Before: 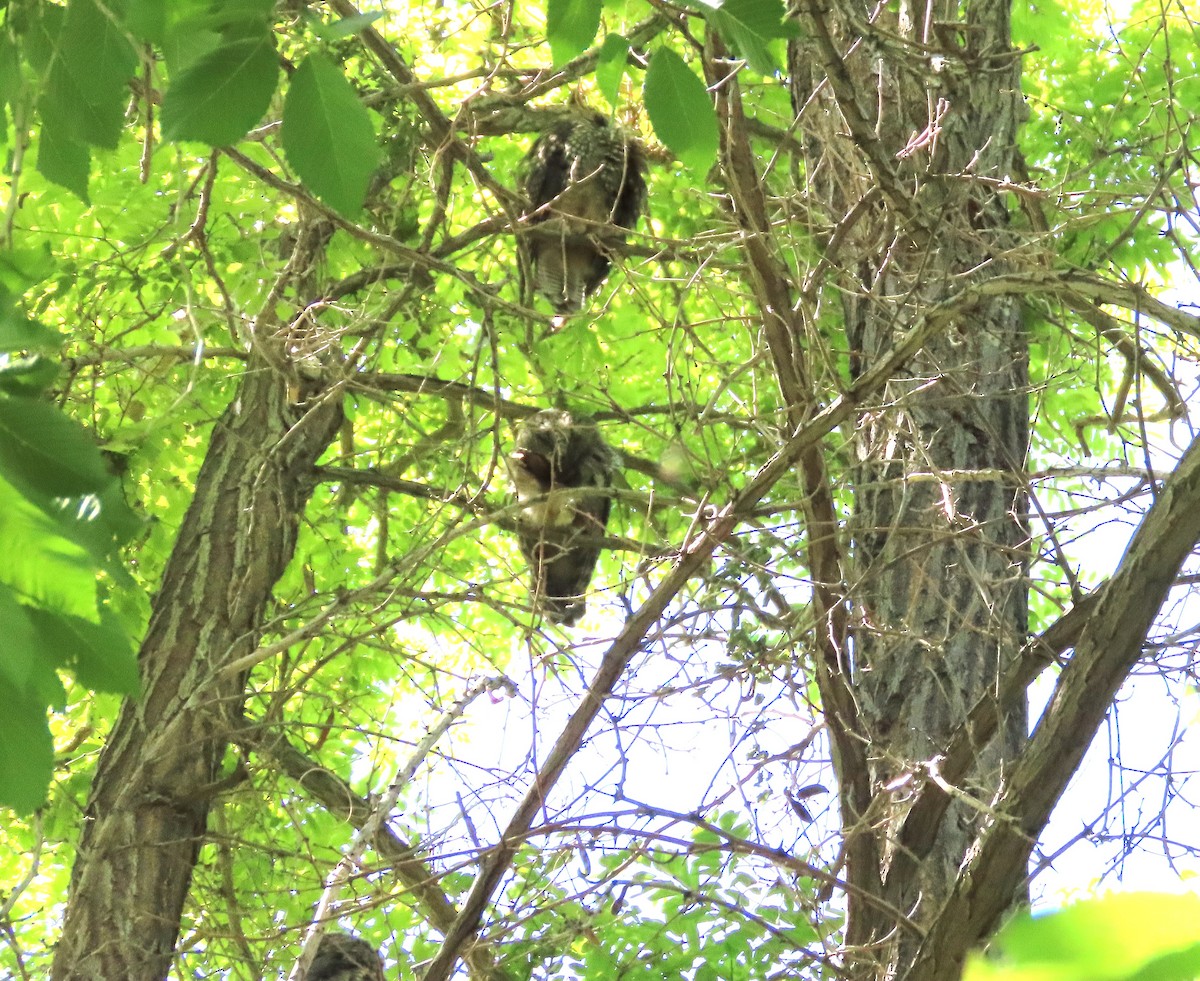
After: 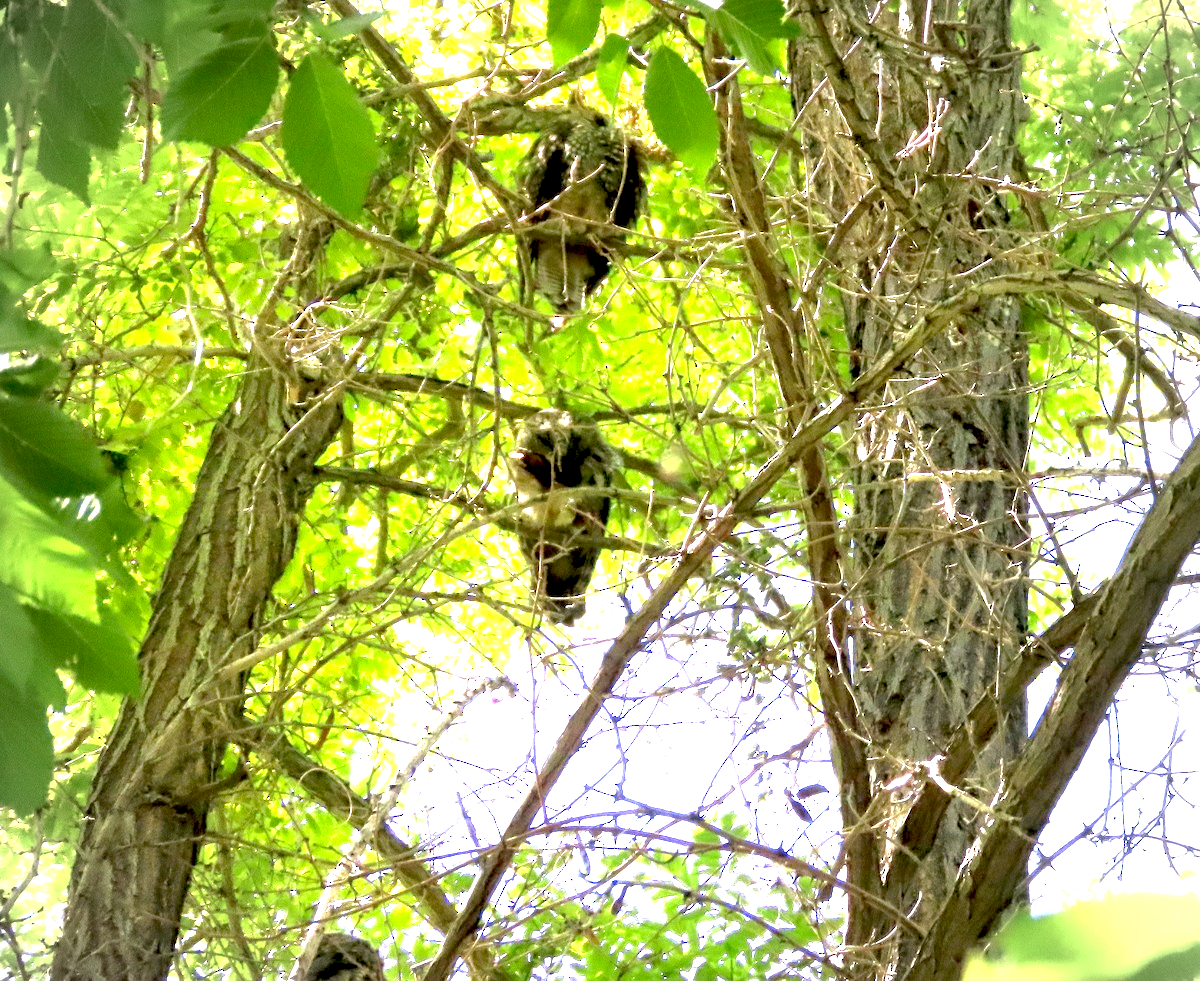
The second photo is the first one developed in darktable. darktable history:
exposure: black level correction 0.035, exposure 0.9 EV, compensate highlight preservation false
tone curve: curves: ch0 [(0, 0) (0.568, 0.517) (0.8, 0.717) (1, 1)]
vignetting: on, module defaults
color correction: highlights a* 3.84, highlights b* 5.07
